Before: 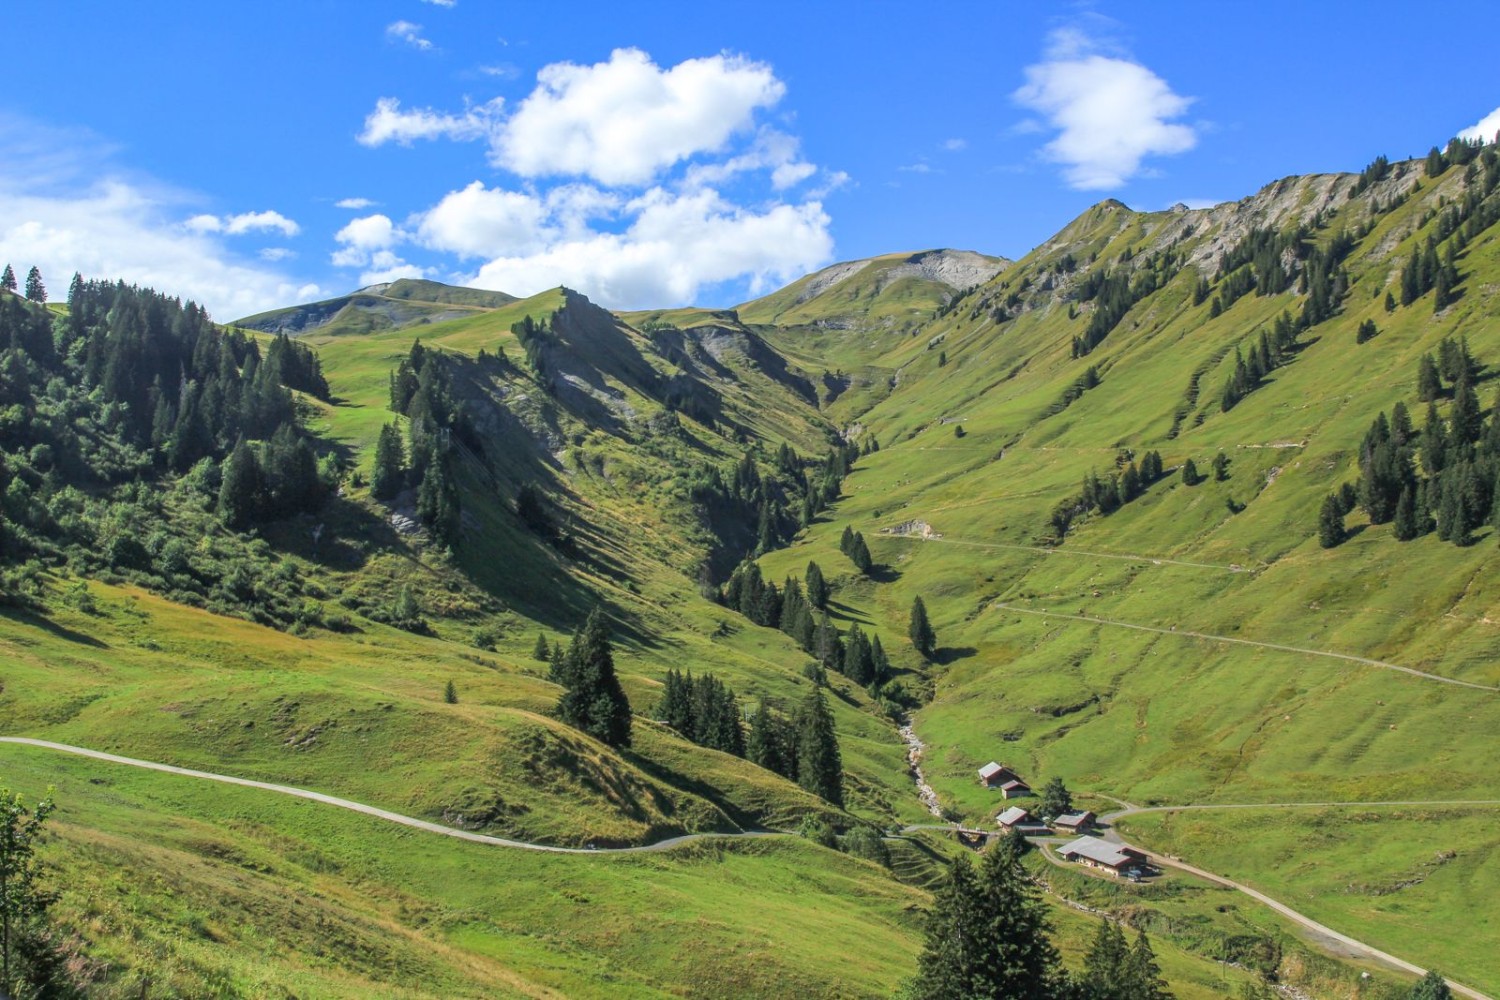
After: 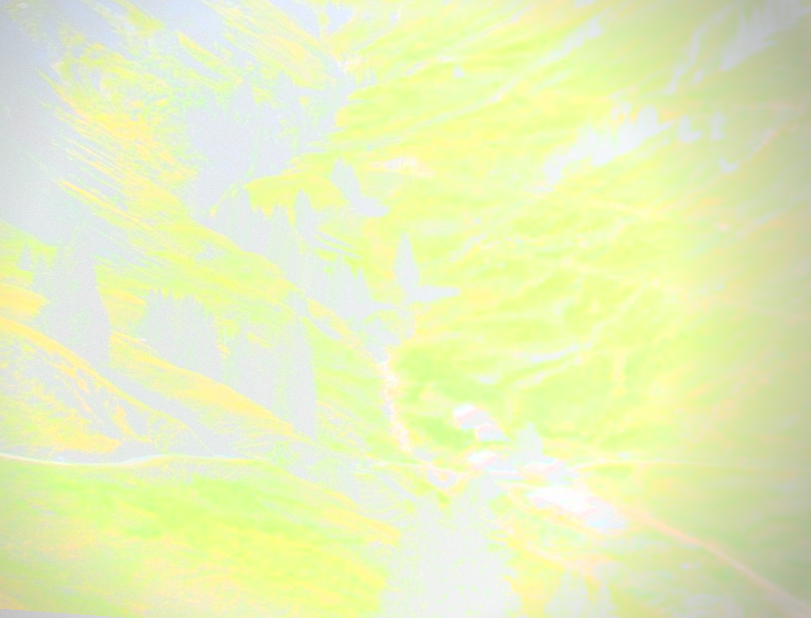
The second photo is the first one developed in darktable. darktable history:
crop: left 34.479%, top 38.822%, right 13.718%, bottom 5.172%
grain: coarseness 0.09 ISO
vignetting: center (-0.15, 0.013)
exposure: black level correction 0, exposure 0.6 EV, compensate exposure bias true, compensate highlight preservation false
bloom: size 85%, threshold 5%, strength 85%
rgb curve: curves: ch0 [(0, 0.186) (0.314, 0.284) (0.775, 0.708) (1, 1)], compensate middle gray true, preserve colors none
rotate and perspective: rotation 4.1°, automatic cropping off
